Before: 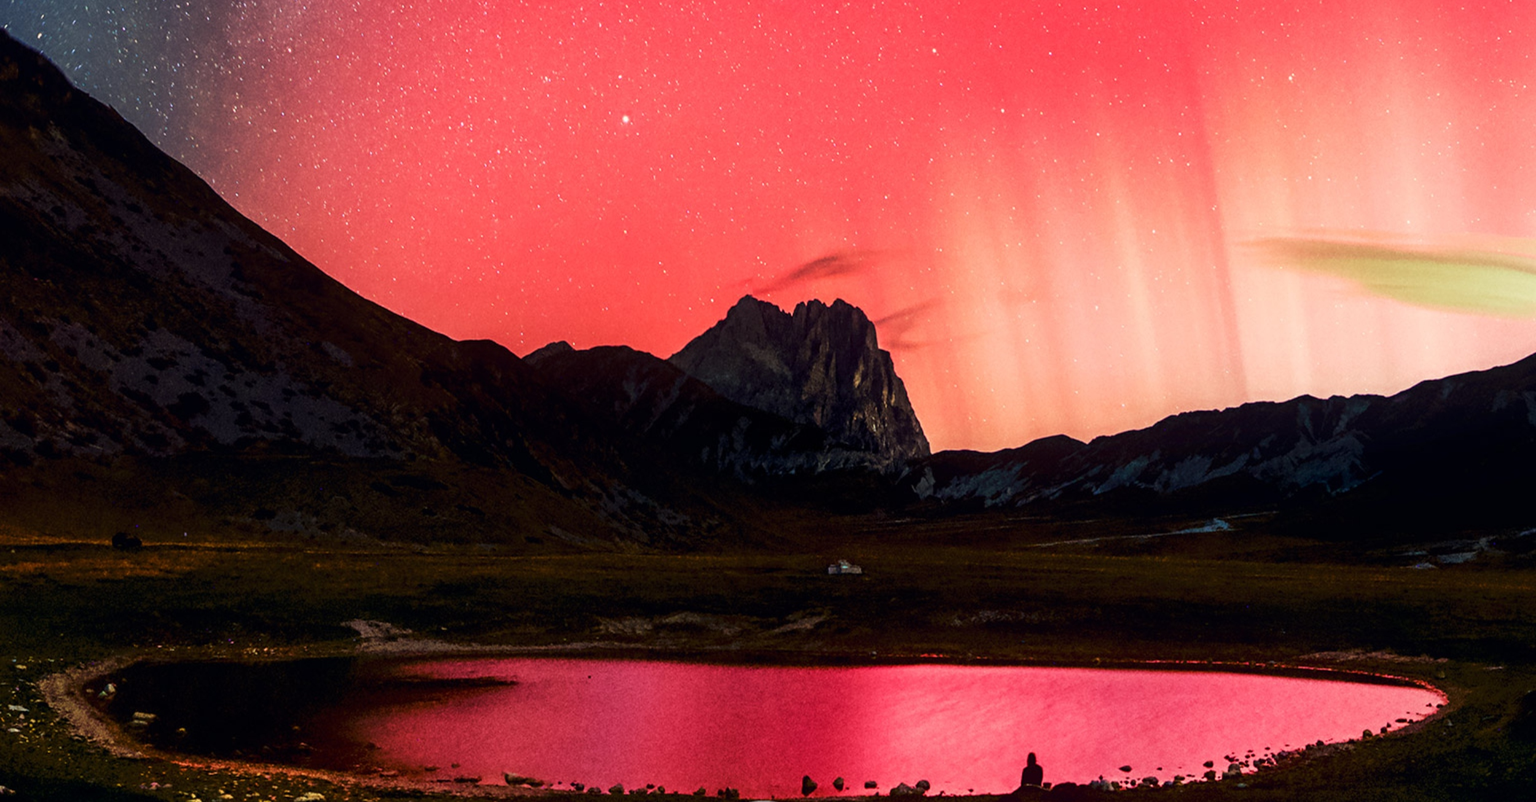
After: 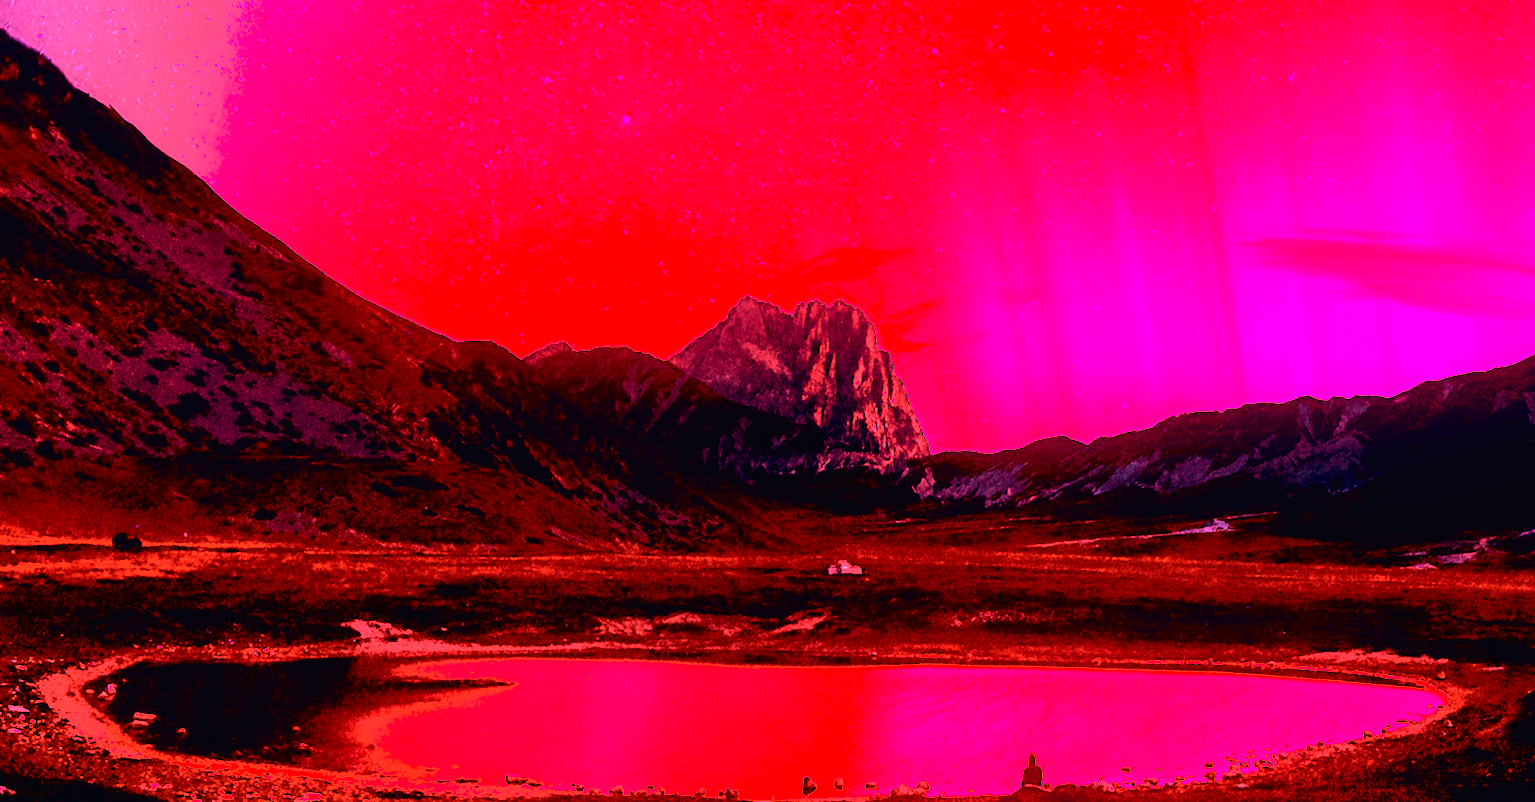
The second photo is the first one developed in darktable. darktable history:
white balance: red 4.26, blue 1.802
tone curve: curves: ch0 [(0, 0.013) (0.054, 0.018) (0.205, 0.191) (0.289, 0.292) (0.39, 0.424) (0.493, 0.551) (0.666, 0.743) (0.795, 0.841) (1, 0.998)]; ch1 [(0, 0) (0.385, 0.343) (0.439, 0.415) (0.494, 0.495) (0.501, 0.501) (0.51, 0.509) (0.548, 0.554) (0.586, 0.601) (0.66, 0.687) (0.783, 0.804) (1, 1)]; ch2 [(0, 0) (0.304, 0.31) (0.403, 0.399) (0.441, 0.428) (0.47, 0.469) (0.498, 0.496) (0.524, 0.538) (0.566, 0.579) (0.633, 0.665) (0.7, 0.711) (1, 1)], color space Lab, independent channels, preserve colors none
